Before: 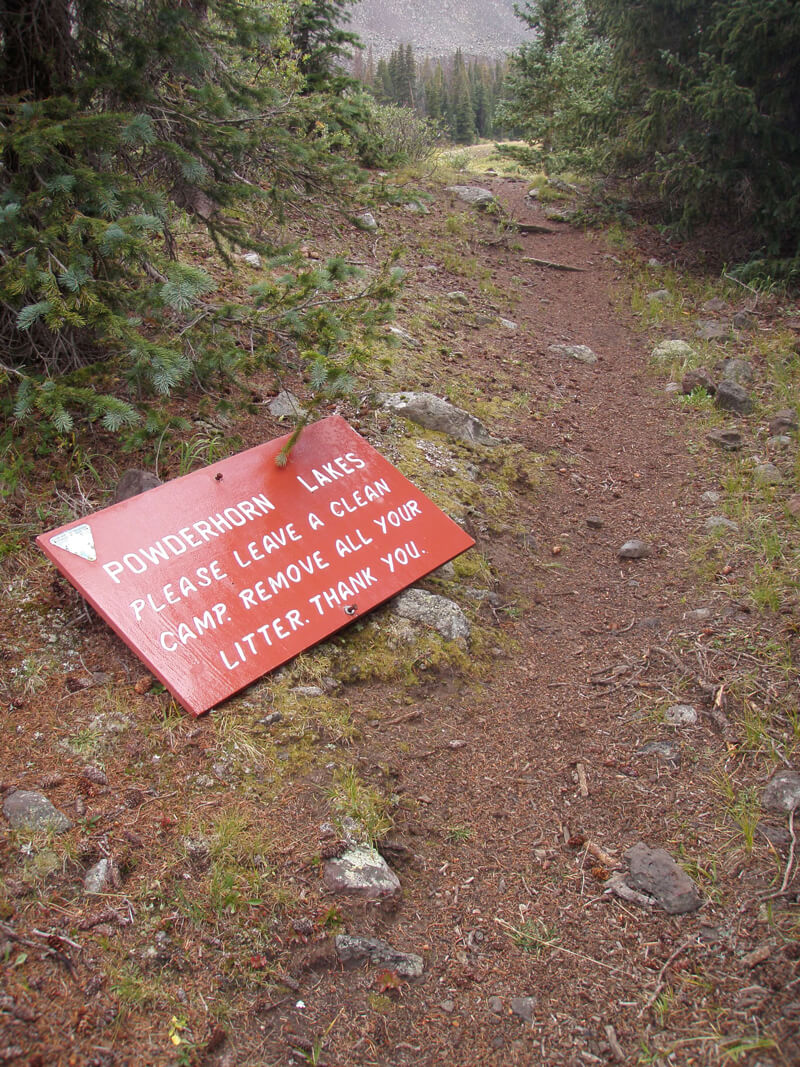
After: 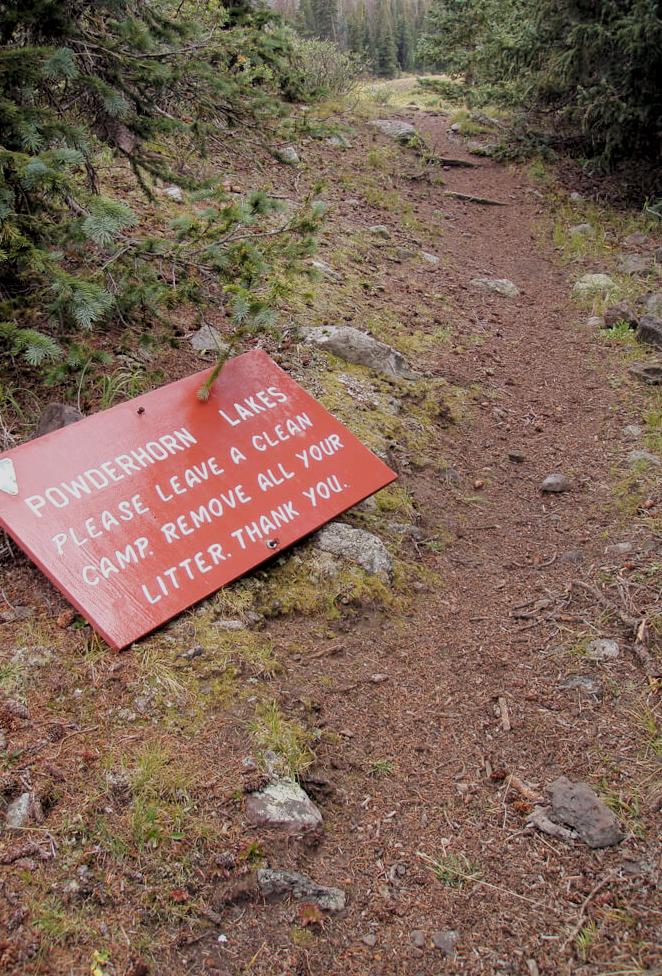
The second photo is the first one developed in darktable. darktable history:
local contrast: highlights 100%, shadows 100%, detail 120%, midtone range 0.2
filmic rgb: black relative exposure -4.88 EV, hardness 2.82
crop: left 9.807%, top 6.259%, right 7.334%, bottom 2.177%
